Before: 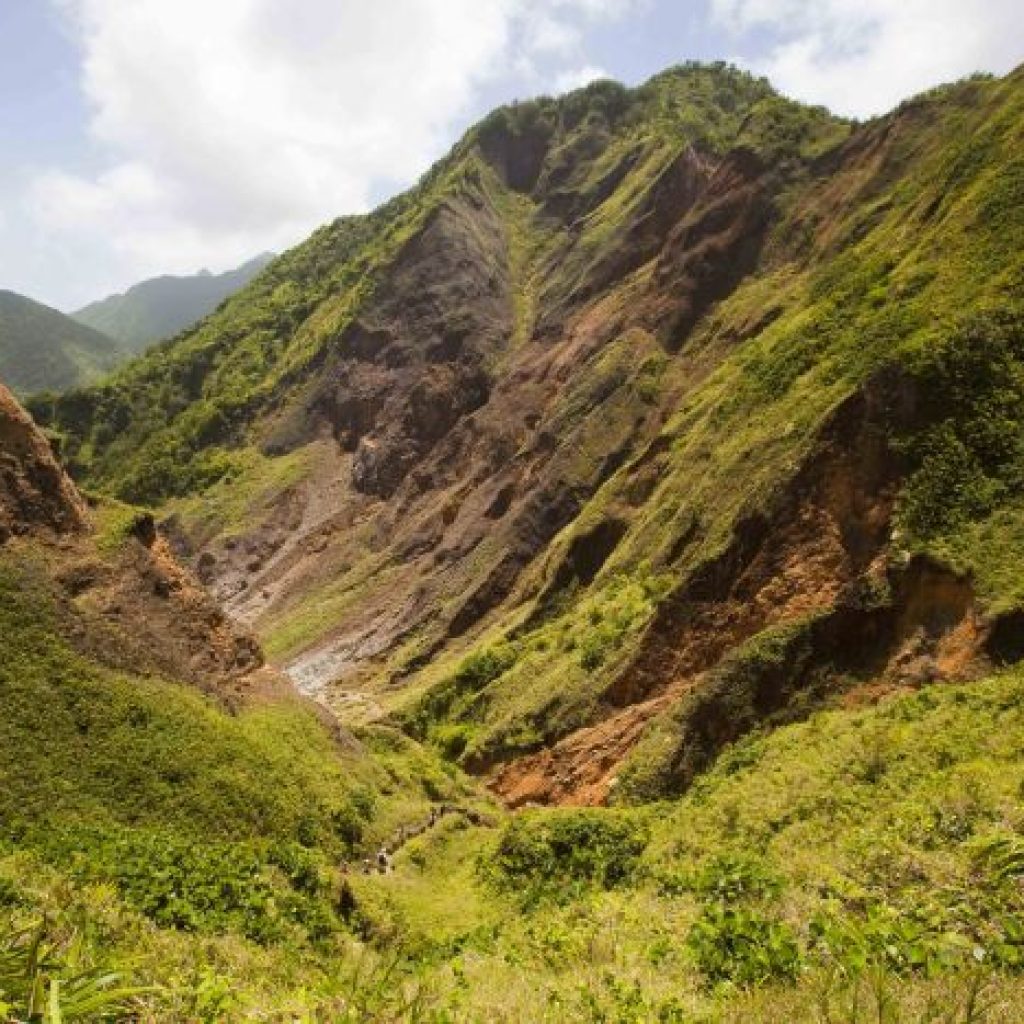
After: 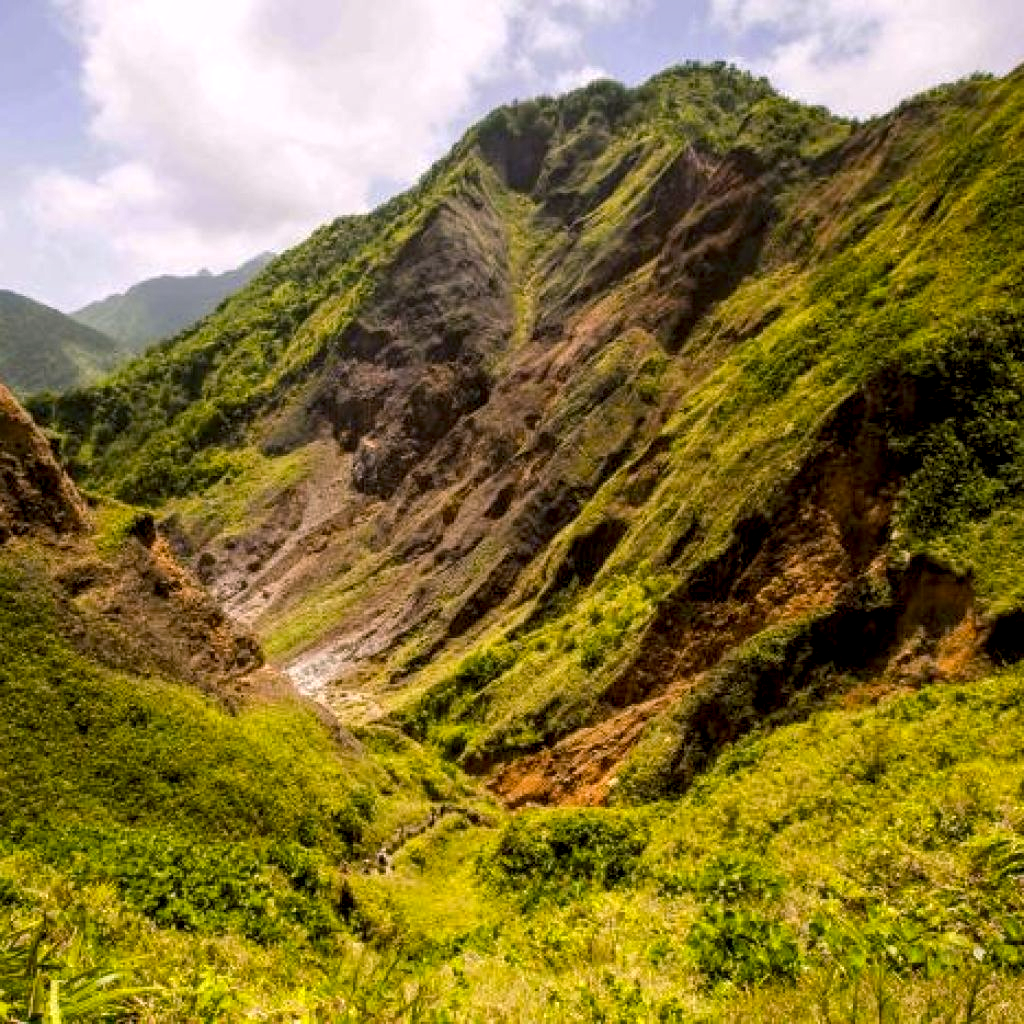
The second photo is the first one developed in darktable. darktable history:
color zones: curves: ch0 [(0.25, 0.5) (0.463, 0.627) (0.484, 0.637) (0.75, 0.5)]
color balance rgb: shadows lift › chroma 2%, shadows lift › hue 217.2°, power › chroma 0.25%, power › hue 60°, highlights gain › chroma 1.5%, highlights gain › hue 309.6°, global offset › luminance -0.5%, perceptual saturation grading › global saturation 15%, global vibrance 20%
local contrast: highlights 20%, detail 150%
